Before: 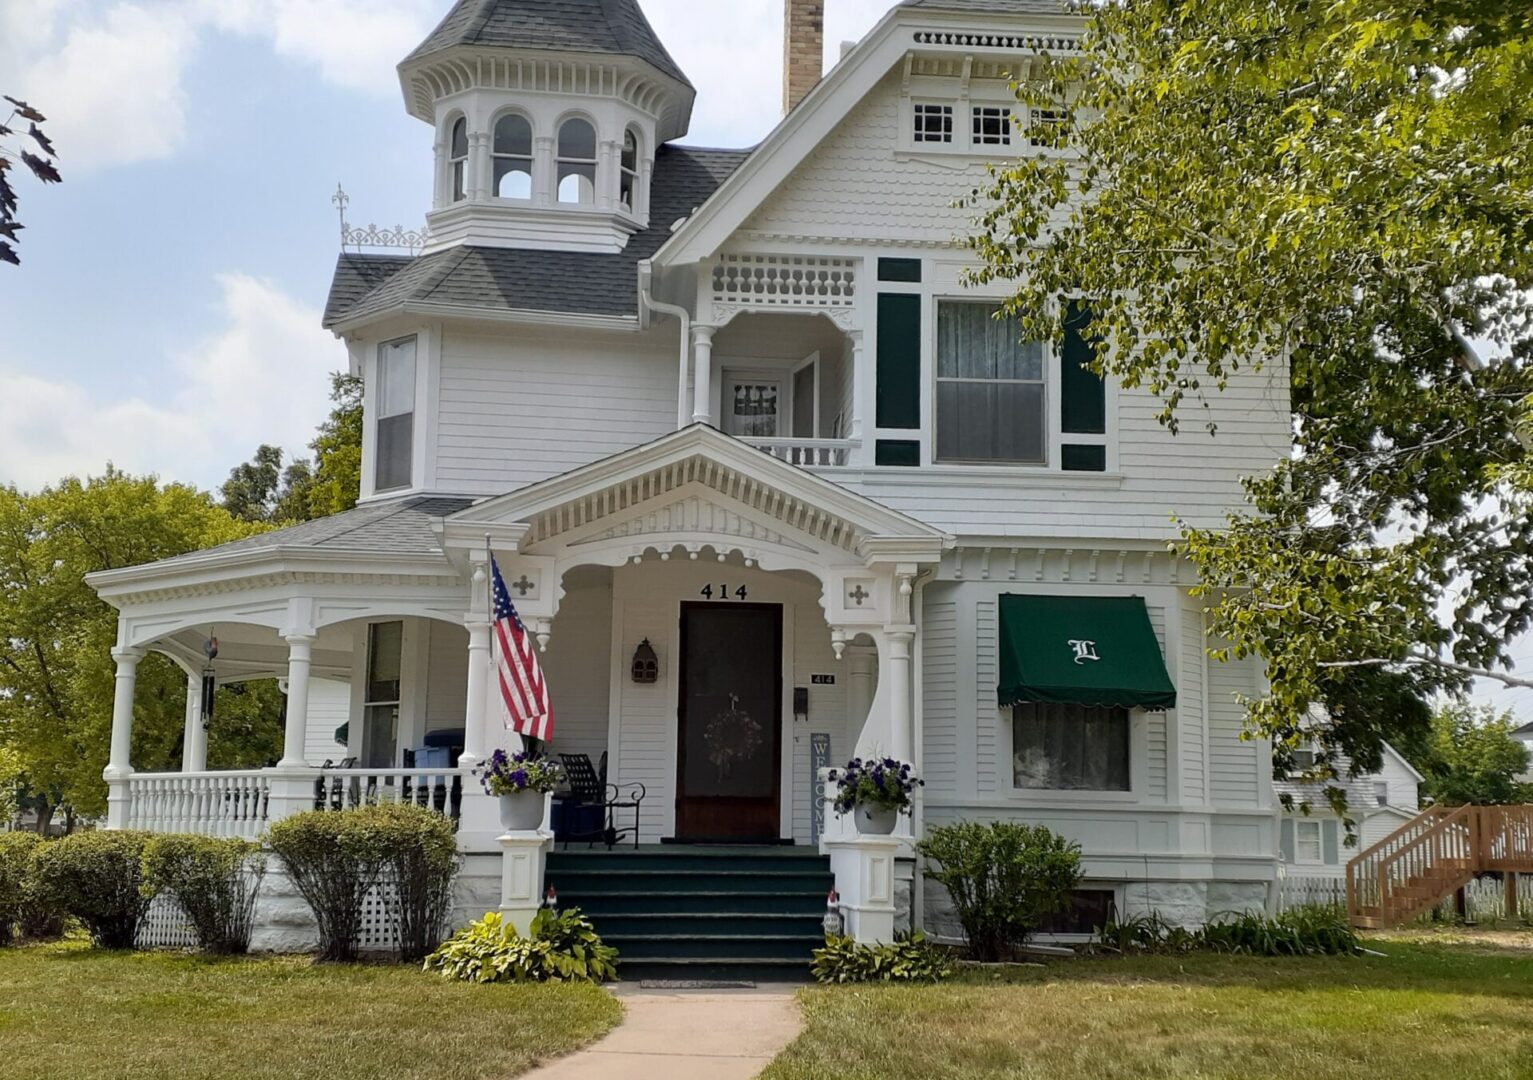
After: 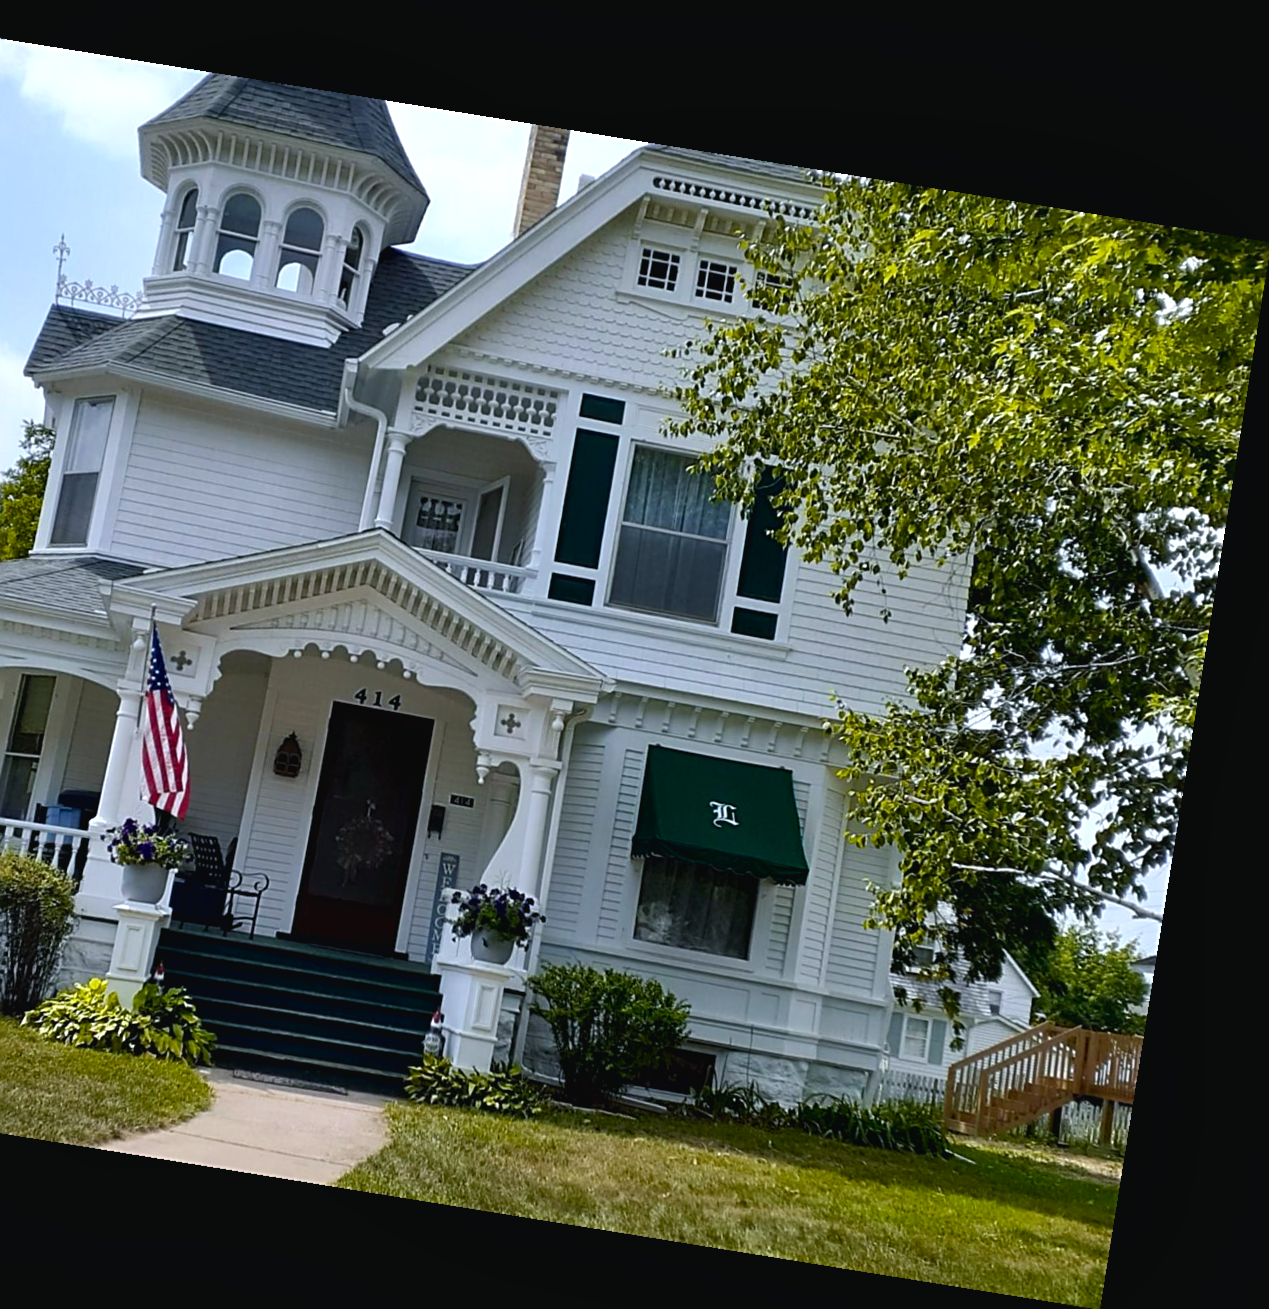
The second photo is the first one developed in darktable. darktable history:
crop and rotate: left 24.6%
white balance: red 0.924, blue 1.095
exposure: black level correction 0.006, exposure -0.226 EV, compensate highlight preservation false
color balance rgb: shadows lift › chroma 1%, shadows lift › hue 217.2°, power › hue 310.8°, highlights gain › chroma 1%, highlights gain › hue 54°, global offset › luminance 0.5%, global offset › hue 171.6°, perceptual saturation grading › global saturation 14.09%, perceptual saturation grading › highlights -25%, perceptual saturation grading › shadows 30%, perceptual brilliance grading › highlights 13.42%, perceptual brilliance grading › mid-tones 8.05%, perceptual brilliance grading › shadows -17.45%, global vibrance 25%
local contrast: mode bilateral grid, contrast 100, coarseness 100, detail 108%, midtone range 0.2
lowpass: radius 0.5, unbound 0
sharpen: amount 0.6
rotate and perspective: rotation 9.12°, automatic cropping off
